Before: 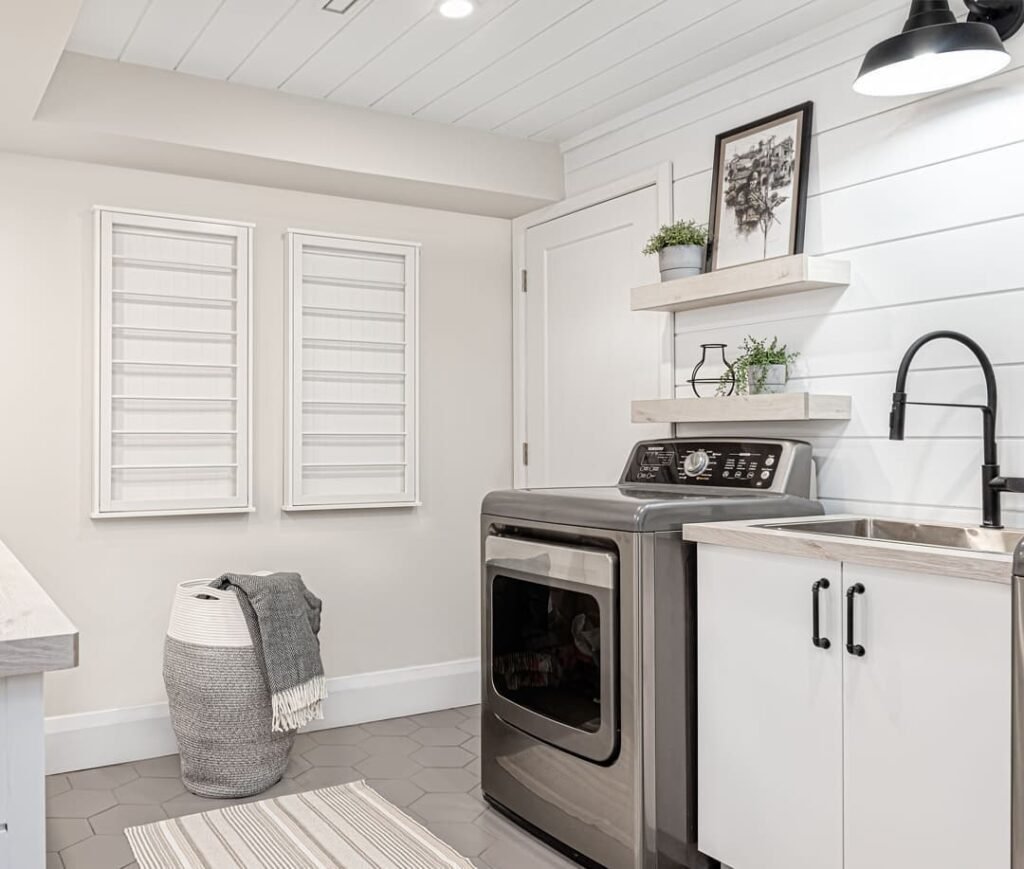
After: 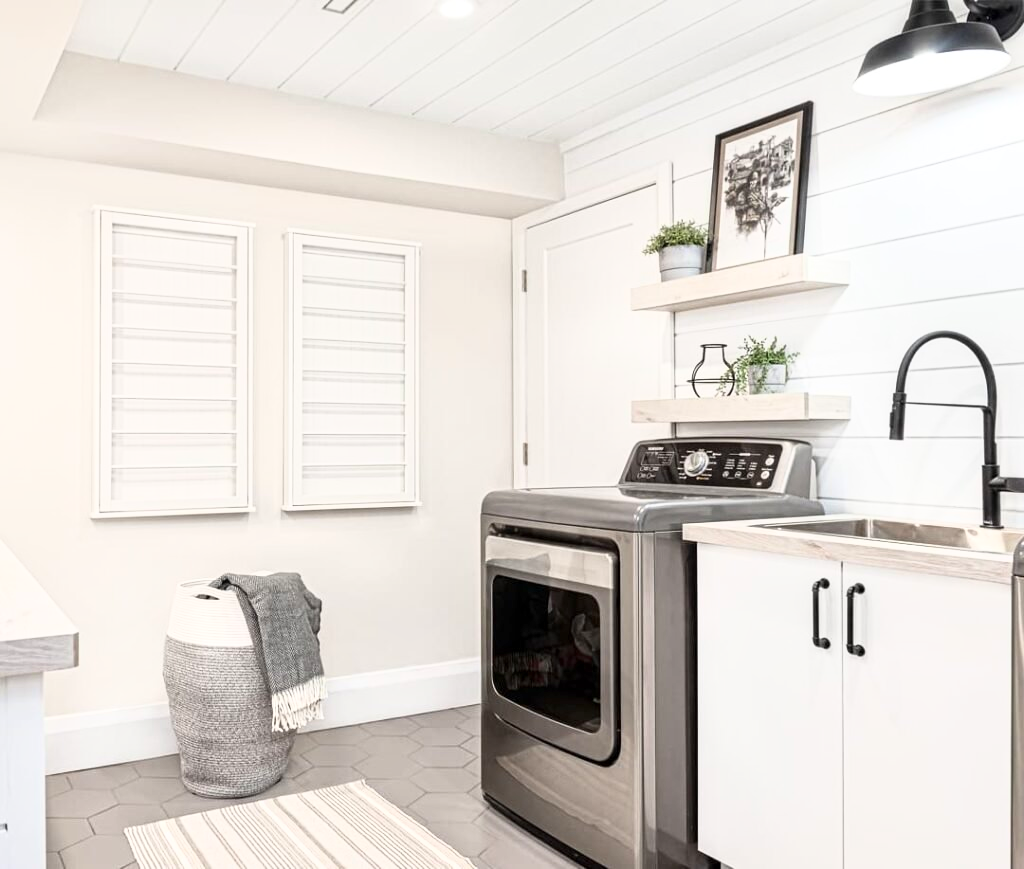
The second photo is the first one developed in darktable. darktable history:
local contrast: mode bilateral grid, contrast 20, coarseness 50, detail 120%, midtone range 0.2
base curve: curves: ch0 [(0, 0) (0.557, 0.834) (1, 1)]
